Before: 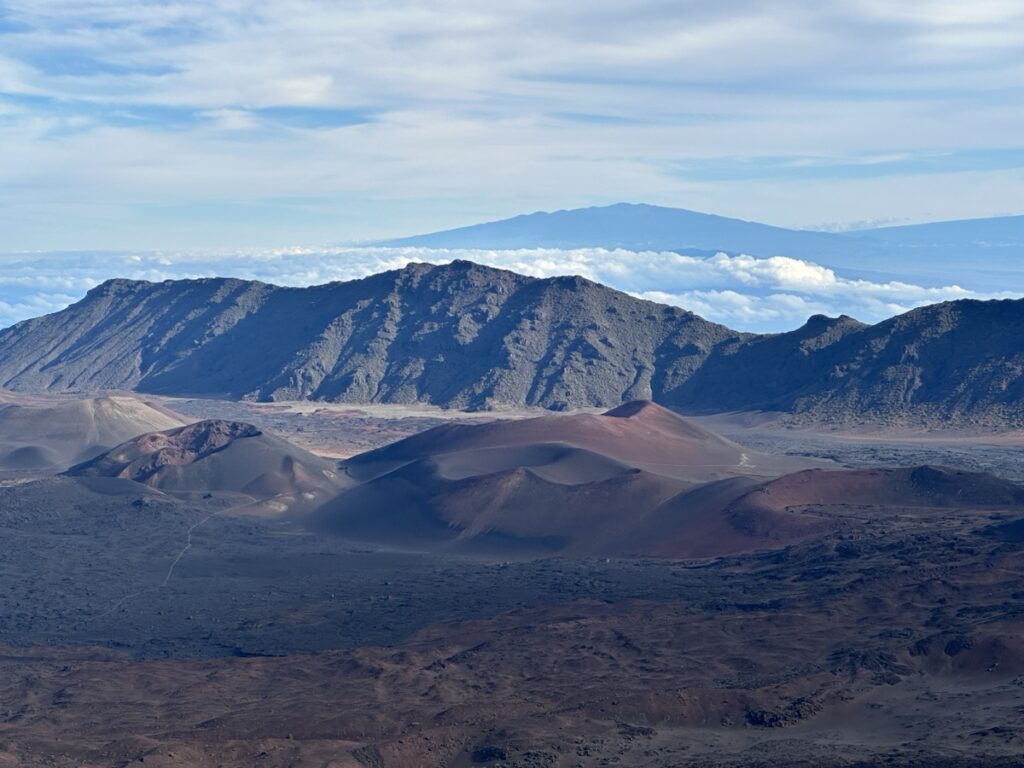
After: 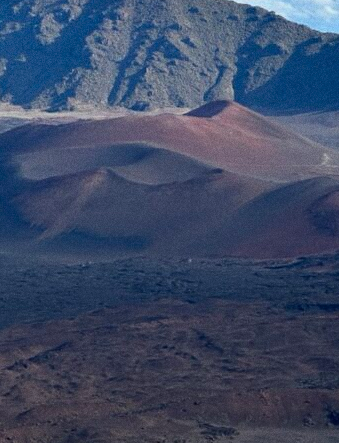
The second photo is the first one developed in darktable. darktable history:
crop: left 40.878%, top 39.176%, right 25.993%, bottom 3.081%
grain: on, module defaults
